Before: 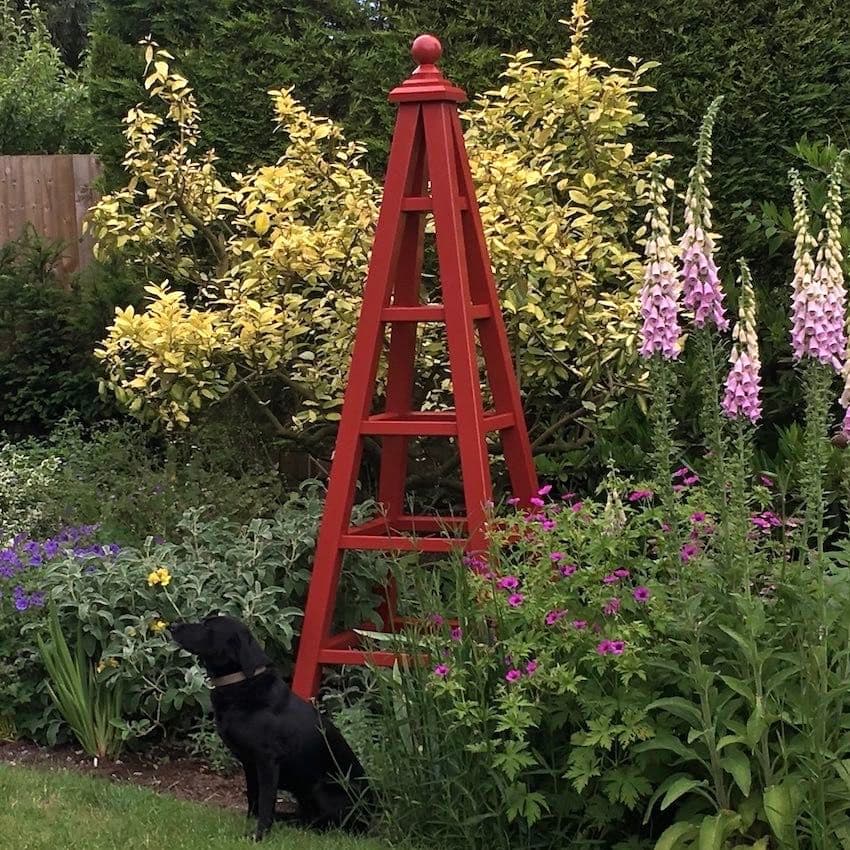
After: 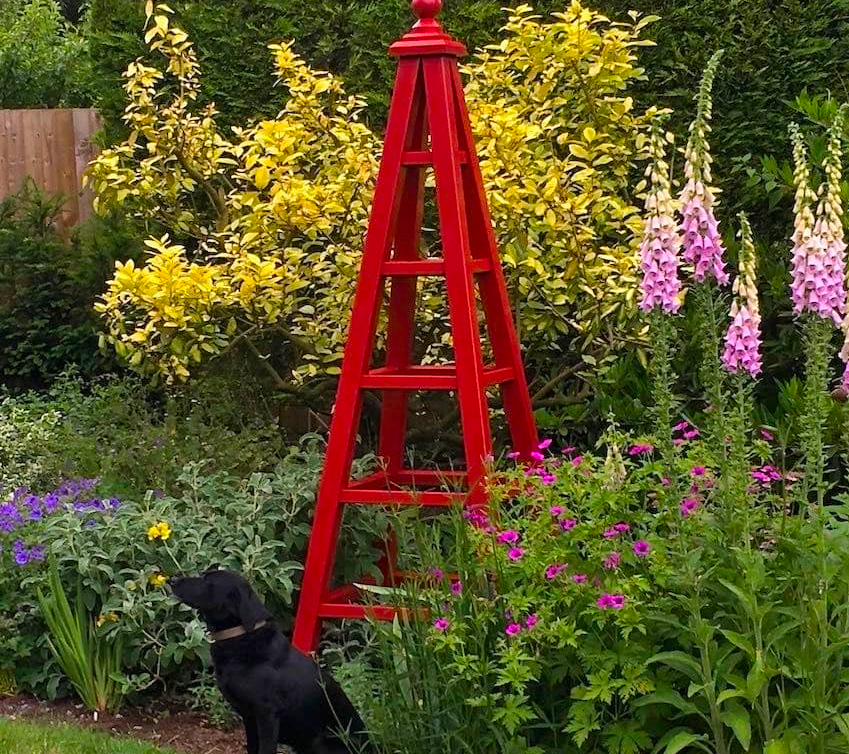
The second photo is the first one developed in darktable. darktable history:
crop and rotate: top 5.609%, bottom 5.609%
color balance rgb: perceptual saturation grading › global saturation 25%, perceptual brilliance grading › mid-tones 10%, perceptual brilliance grading › shadows 15%, global vibrance 20%
contrast brightness saturation: saturation 0.1
